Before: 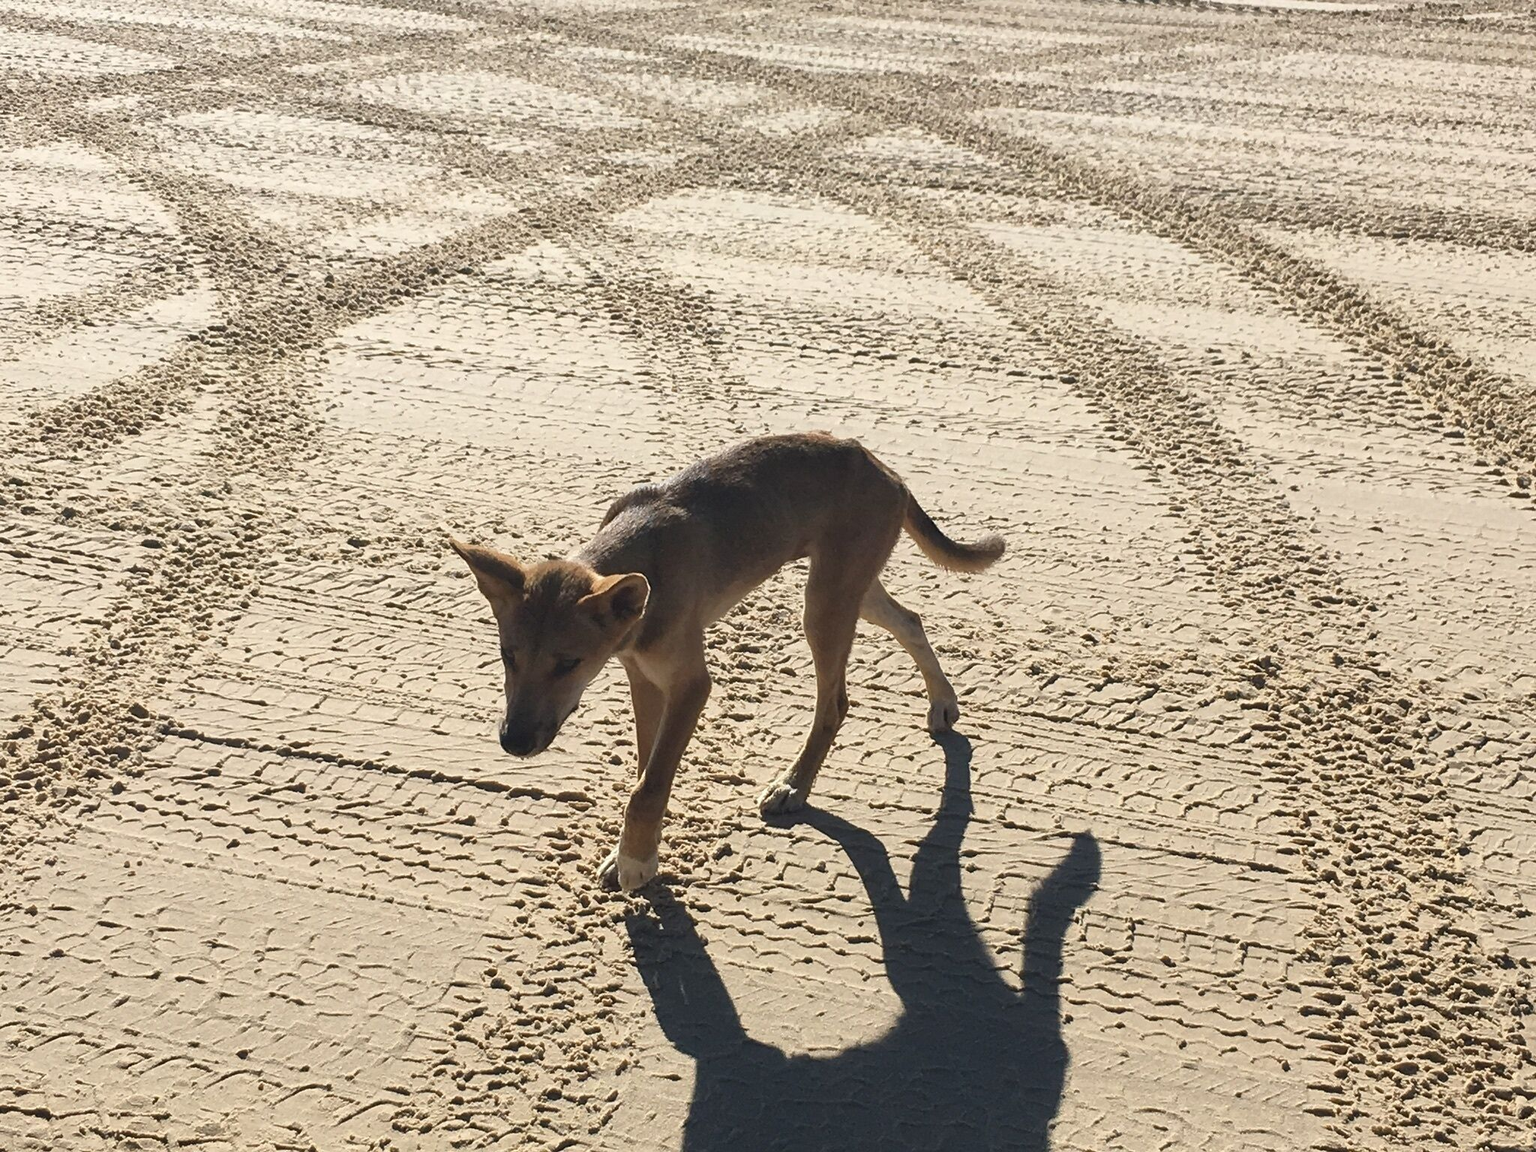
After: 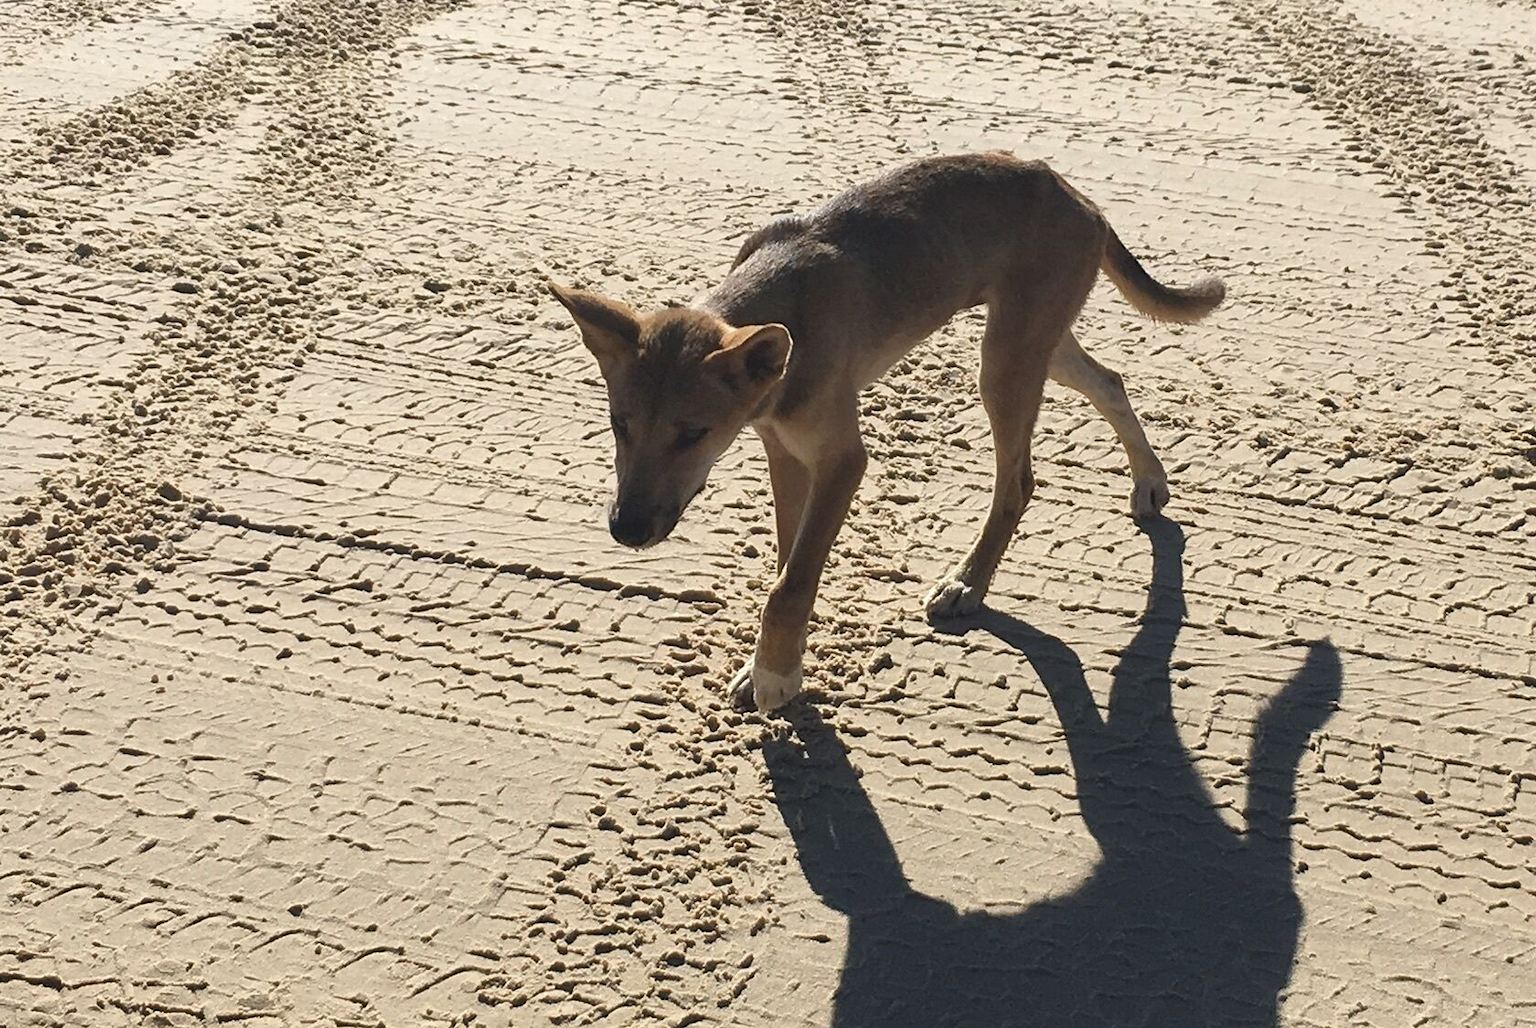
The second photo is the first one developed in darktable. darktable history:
crop: top 26.757%, right 17.954%
color balance rgb: linear chroma grading › global chroma -15.834%, perceptual saturation grading › global saturation 25.063%
contrast brightness saturation: saturation -0.095
